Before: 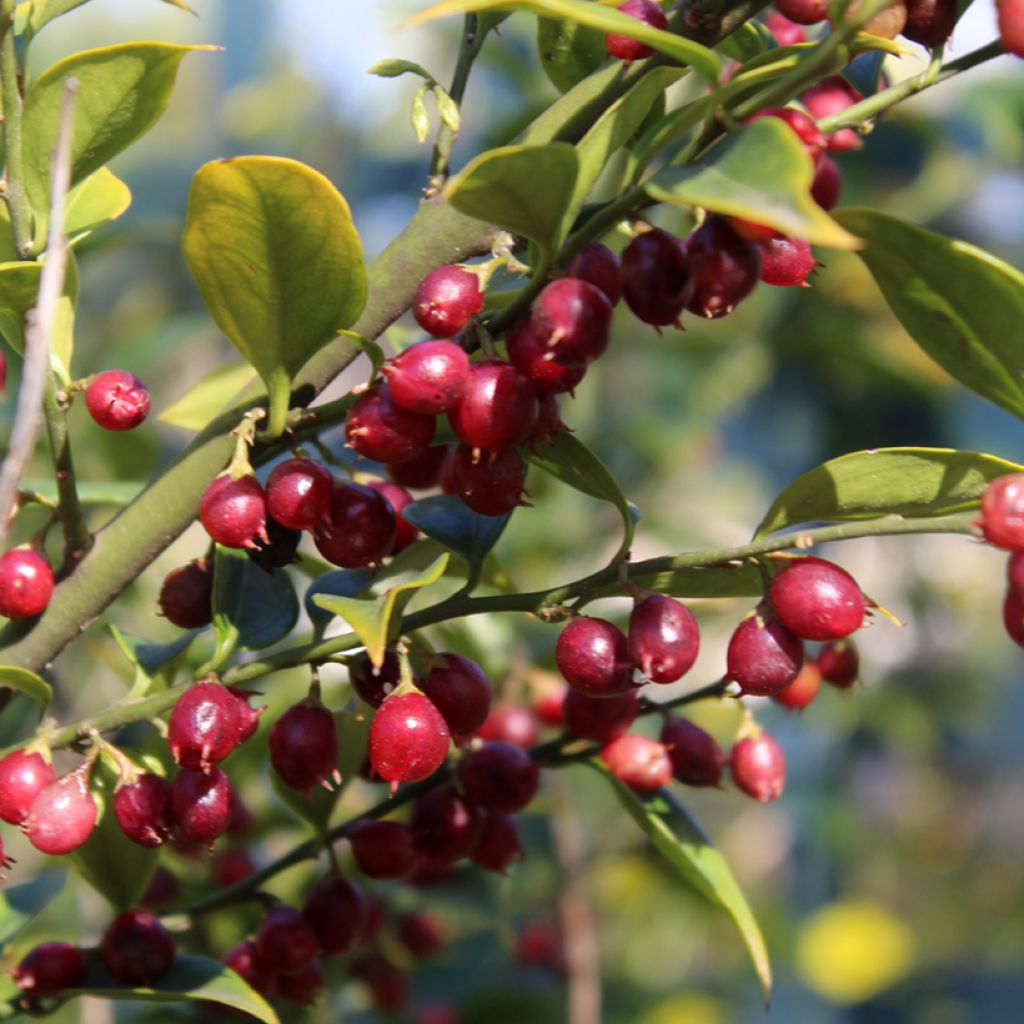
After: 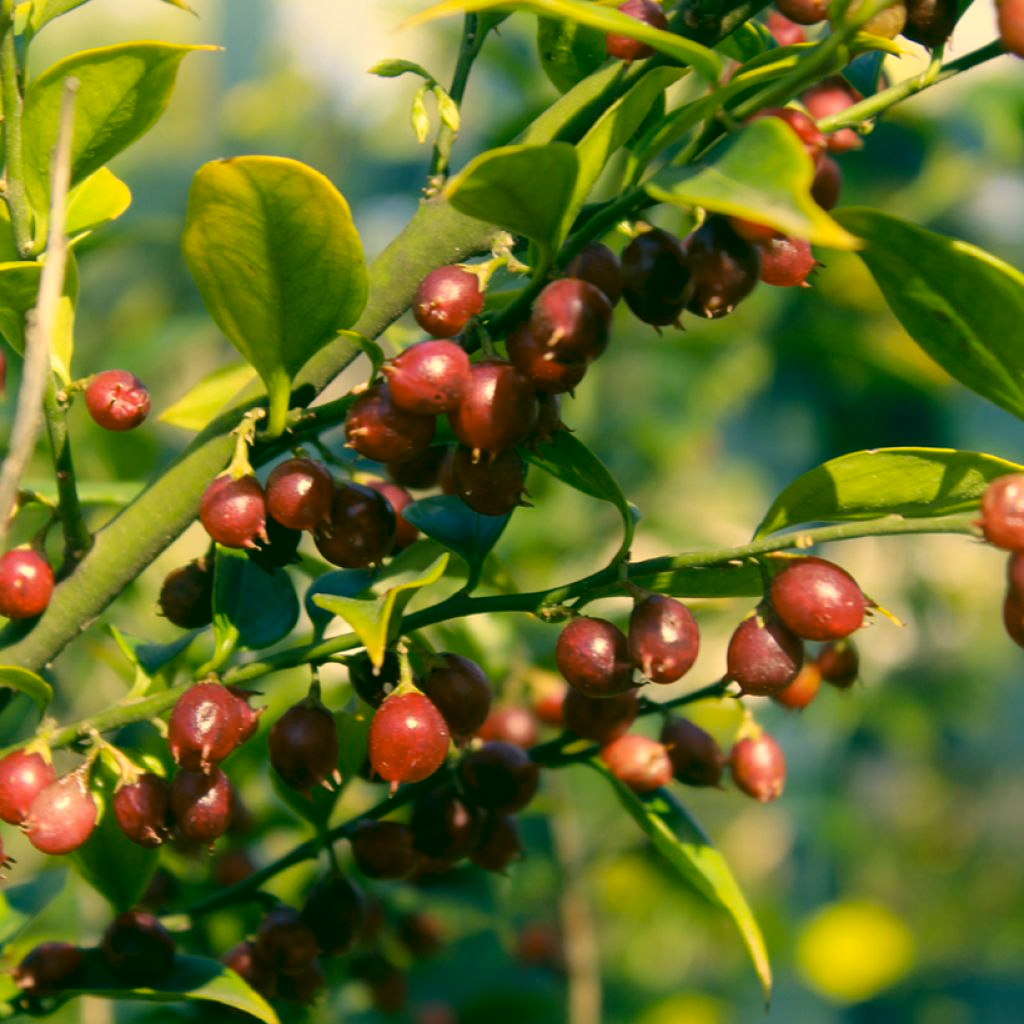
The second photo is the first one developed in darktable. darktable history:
color correction: highlights a* 5.63, highlights b* 33.61, shadows a* -26.41, shadows b* 3.7
